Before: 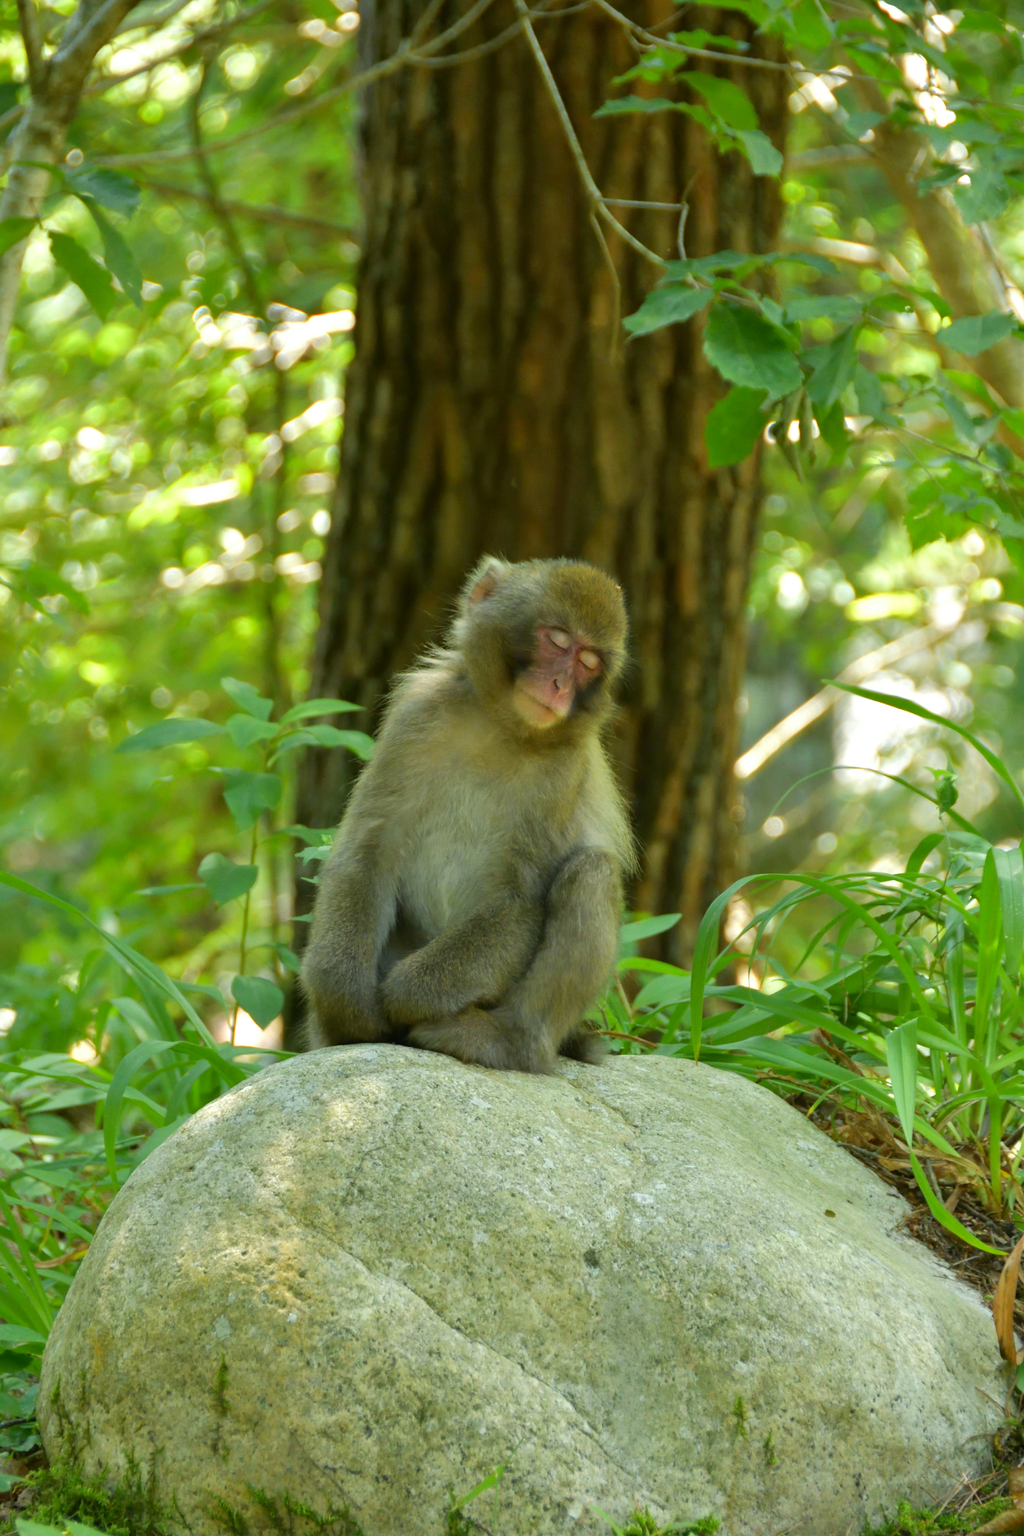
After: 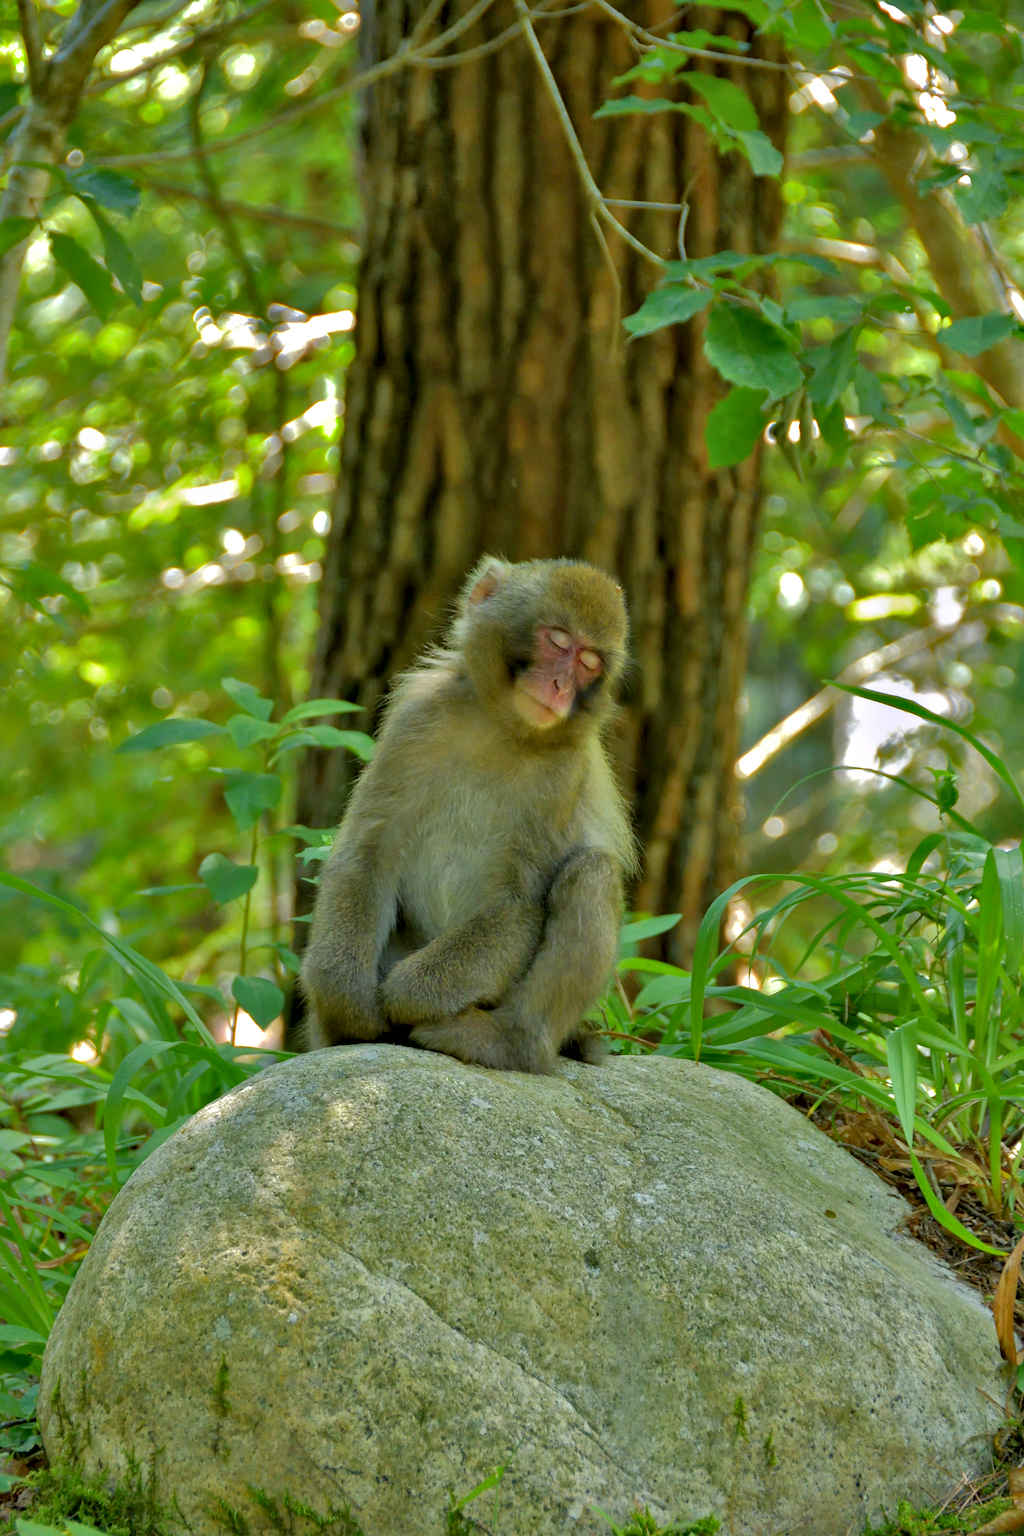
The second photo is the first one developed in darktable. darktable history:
contrast brightness saturation: saturation -0.051
haze removal: compatibility mode true, adaptive false
tone equalizer: -8 EV 0.229 EV, -7 EV 0.441 EV, -6 EV 0.437 EV, -5 EV 0.266 EV, -3 EV -0.284 EV, -2 EV -0.394 EV, -1 EV -0.415 EV, +0 EV -0.277 EV, edges refinement/feathering 500, mask exposure compensation -1.57 EV, preserve details no
shadows and highlights: shadows 38.11, highlights -75.51
sharpen: on, module defaults
contrast equalizer: octaves 7, y [[0.6 ×6], [0.55 ×6], [0 ×6], [0 ×6], [0 ×6]]
